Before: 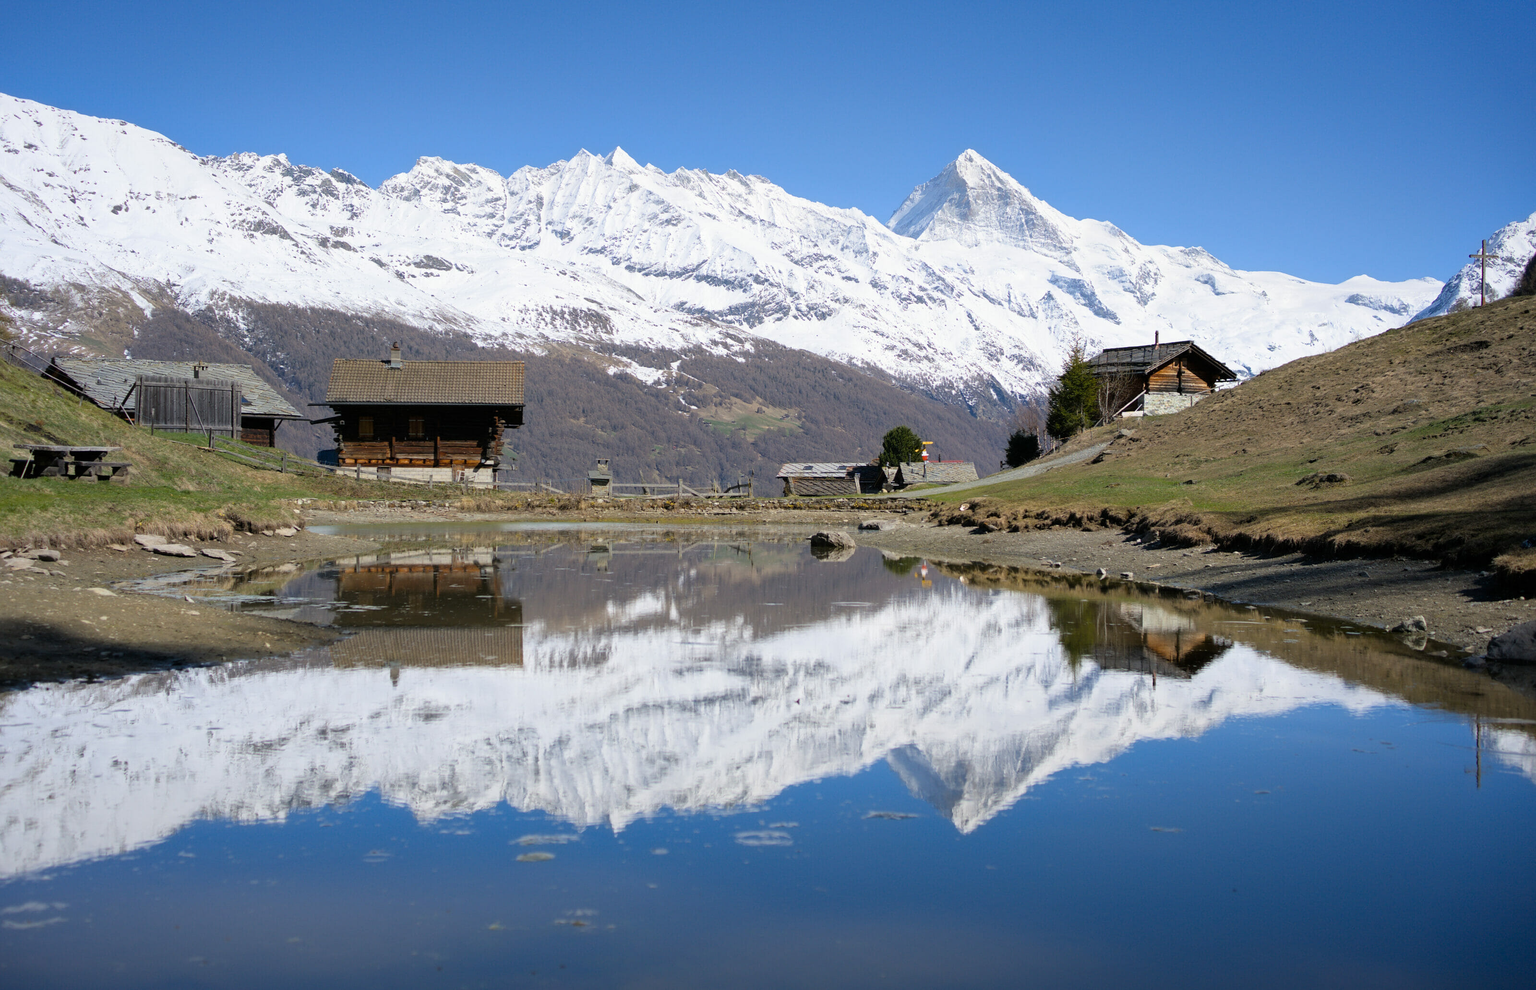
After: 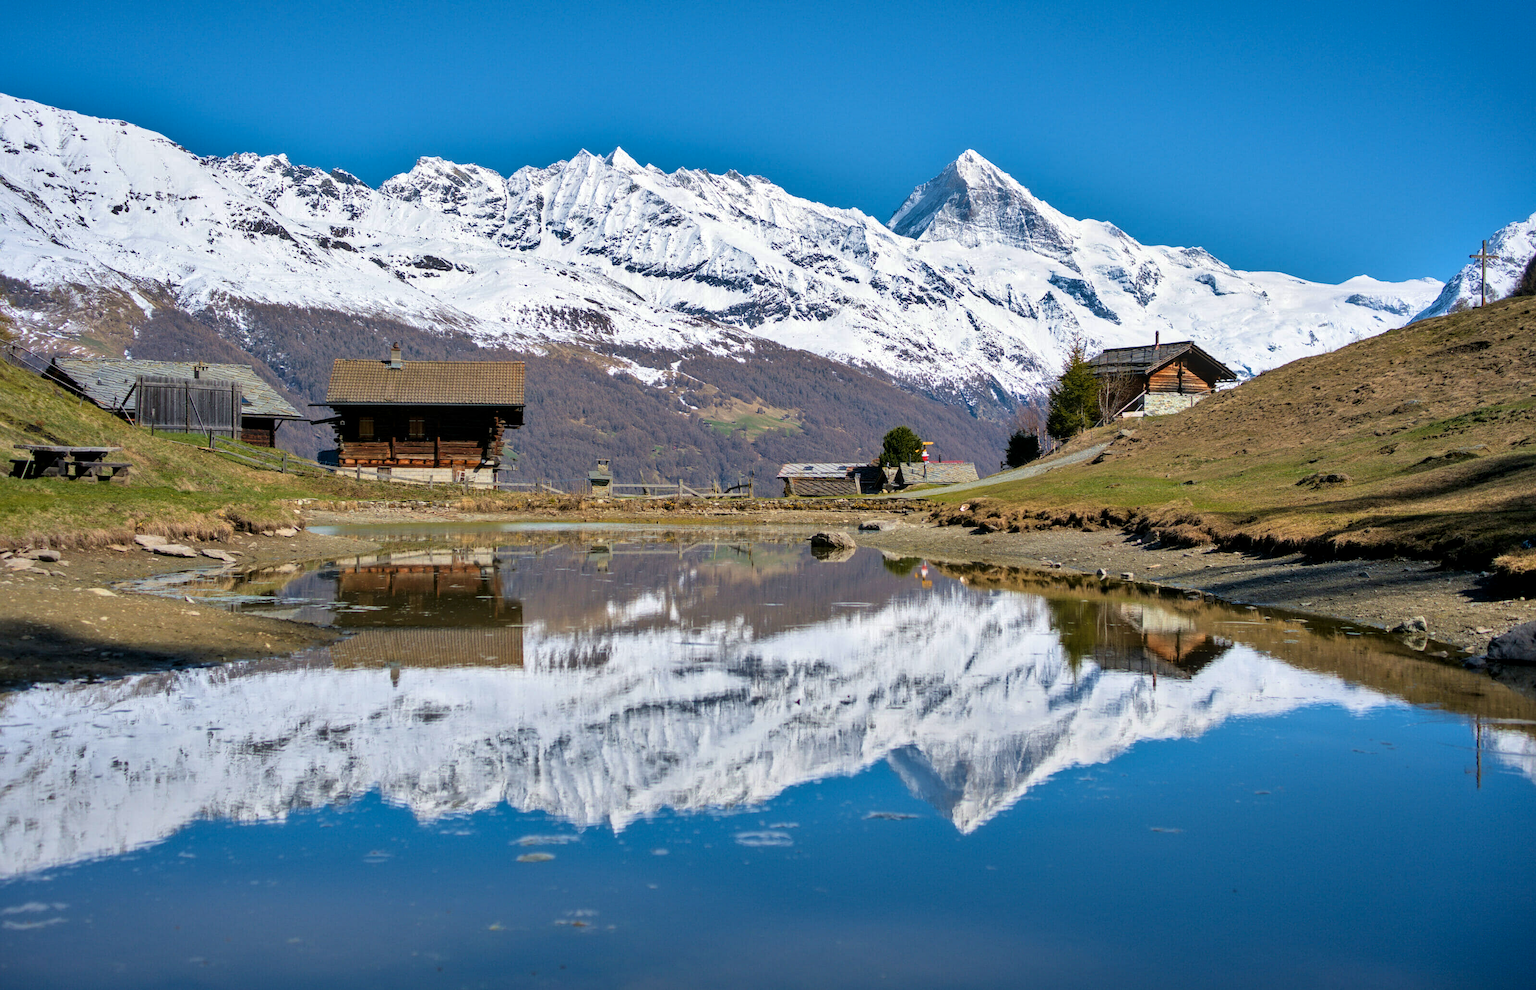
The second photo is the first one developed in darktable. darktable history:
color zones: curves: ch1 [(0.235, 0.558) (0.75, 0.5)]; ch2 [(0.25, 0.462) (0.749, 0.457)]
local contrast: on, module defaults
shadows and highlights: white point adjustment 0.137, highlights -70.83, soften with gaussian
velvia: strength 40.38%
